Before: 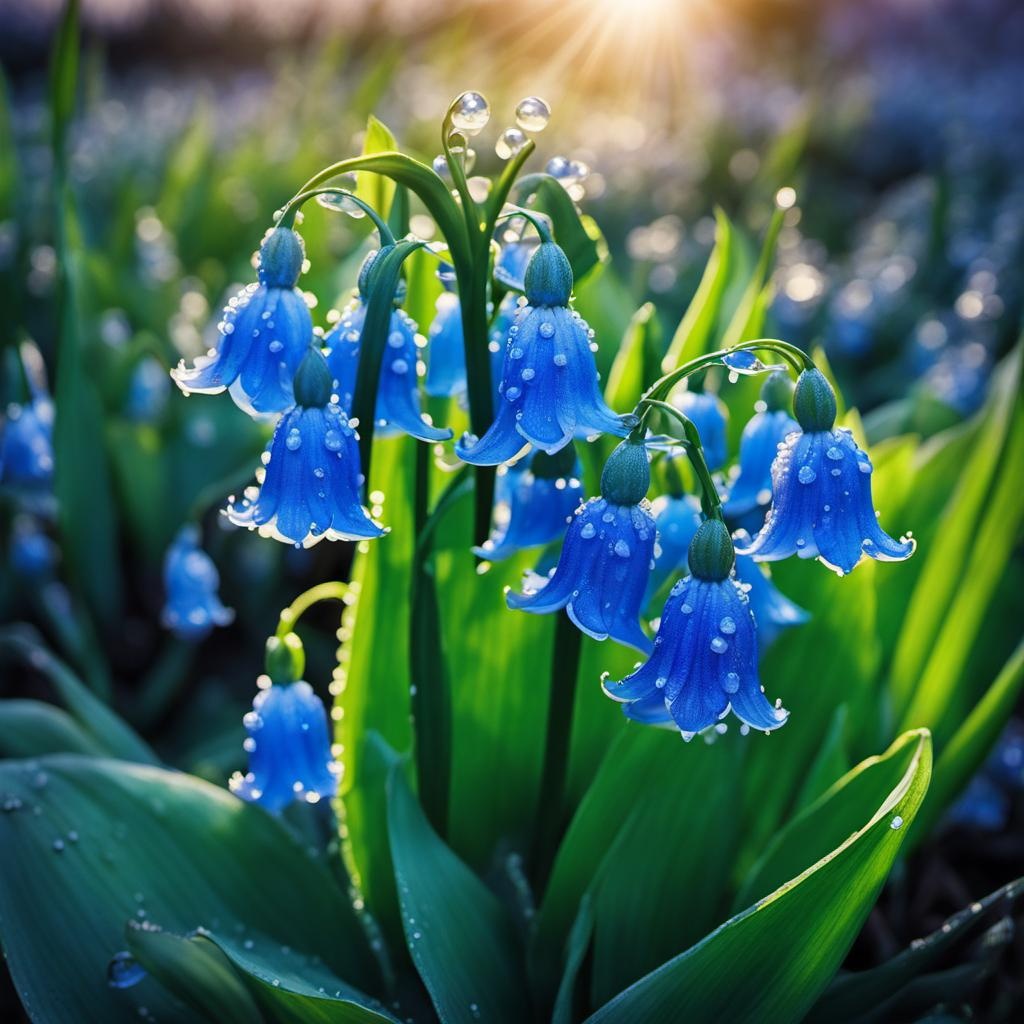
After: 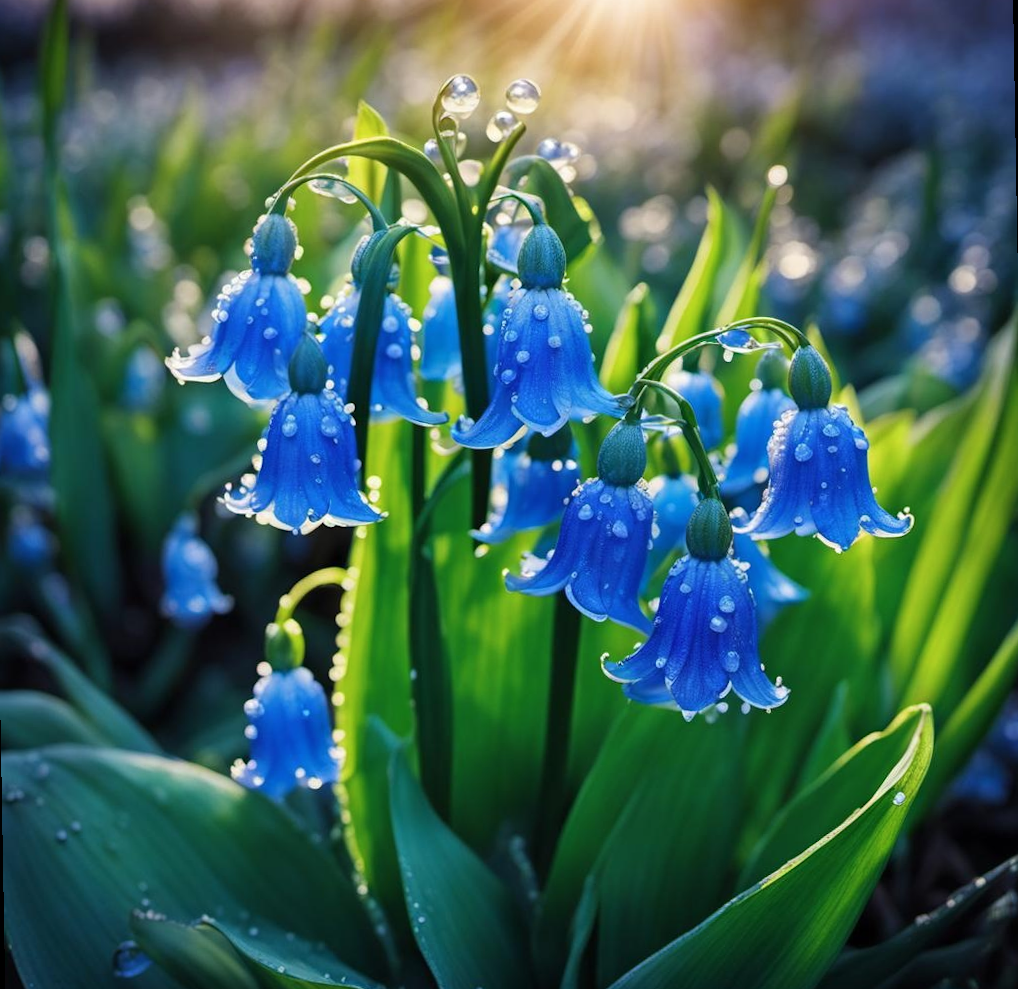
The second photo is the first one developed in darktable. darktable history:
rotate and perspective: rotation -1°, crop left 0.011, crop right 0.989, crop top 0.025, crop bottom 0.975
color zones: curves: ch1 [(0, 0.469) (0.01, 0.469) (0.12, 0.446) (0.248, 0.469) (0.5, 0.5) (0.748, 0.5) (0.99, 0.469) (1, 0.469)]
